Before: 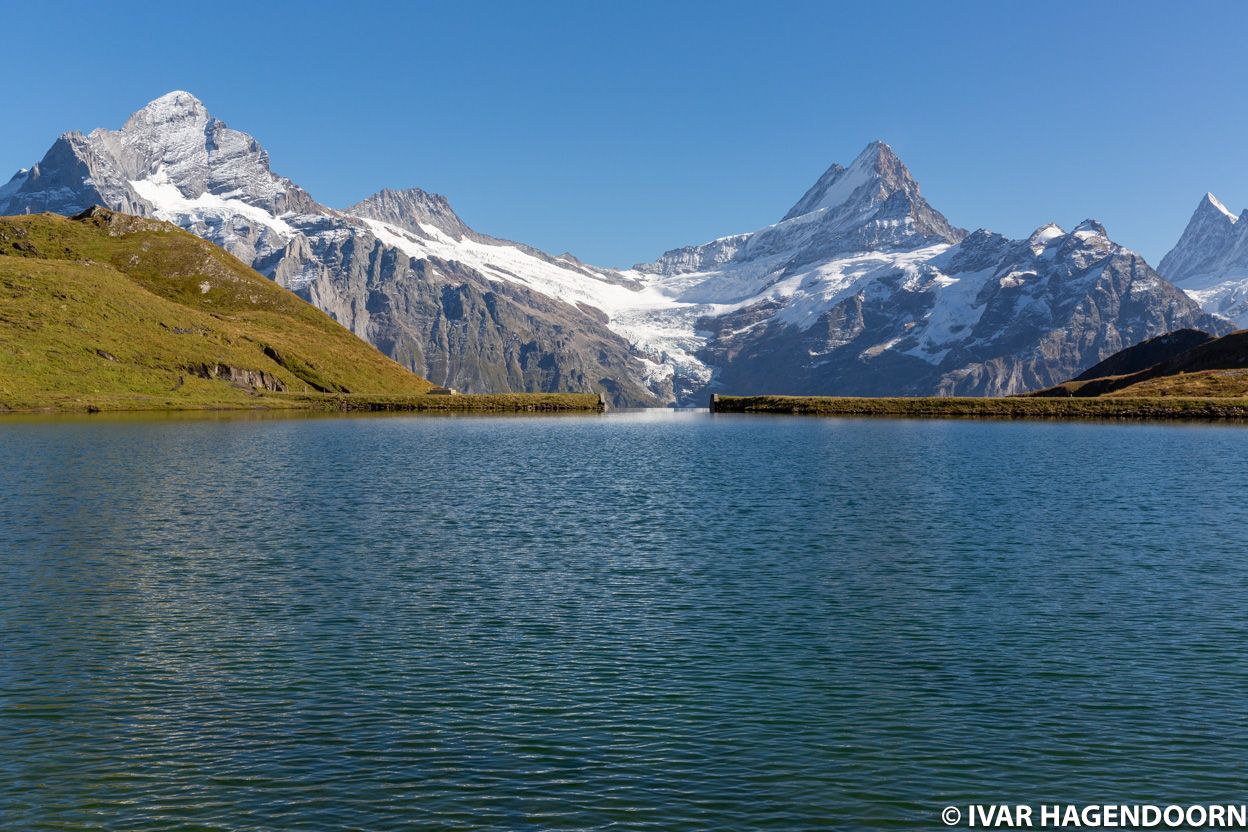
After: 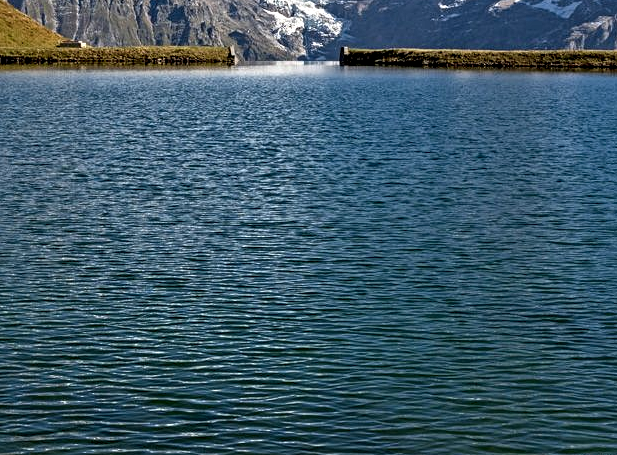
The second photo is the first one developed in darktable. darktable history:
tone equalizer: on, module defaults
contrast equalizer: octaves 7, y [[0.5, 0.542, 0.583, 0.625, 0.667, 0.708], [0.5 ×6], [0.5 ×6], [0 ×6], [0 ×6]]
crop: left 29.672%, top 41.786%, right 20.851%, bottom 3.487%
